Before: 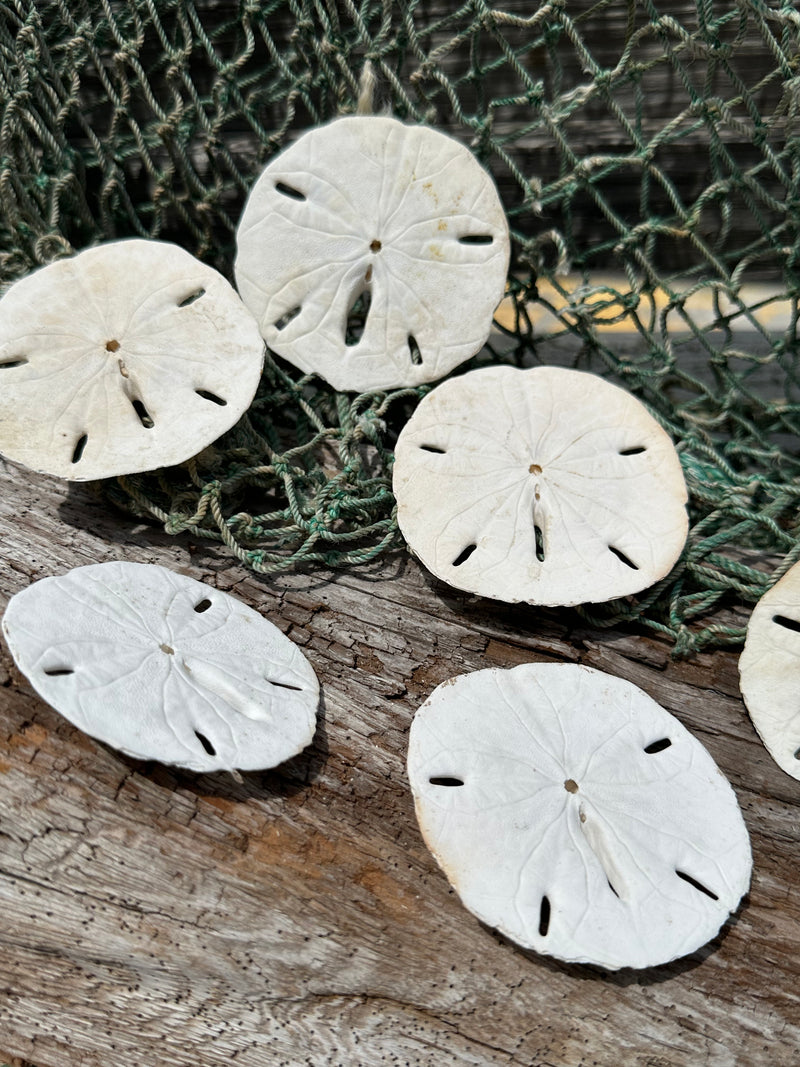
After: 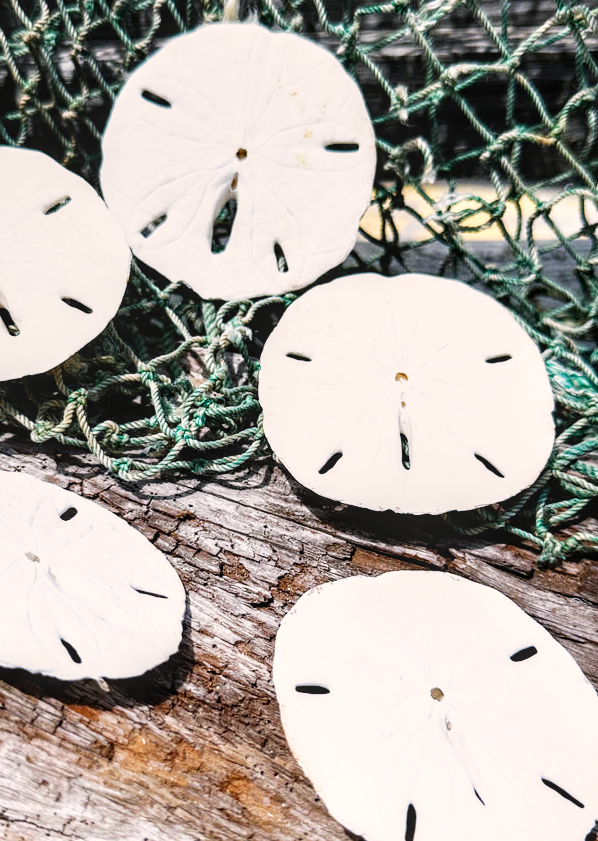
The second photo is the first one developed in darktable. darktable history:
base curve: curves: ch0 [(0, 0) (0.007, 0.004) (0.027, 0.03) (0.046, 0.07) (0.207, 0.54) (0.442, 0.872) (0.673, 0.972) (1, 1)], preserve colors none
crop: left 16.768%, top 8.653%, right 8.362%, bottom 12.485%
local contrast: on, module defaults
color calibration: illuminant as shot in camera, x 0.366, y 0.378, temperature 4425.7 K, saturation algorithm version 1 (2020)
levels: levels [0, 0.498, 1]
color correction: highlights a* 3.84, highlights b* 5.07
